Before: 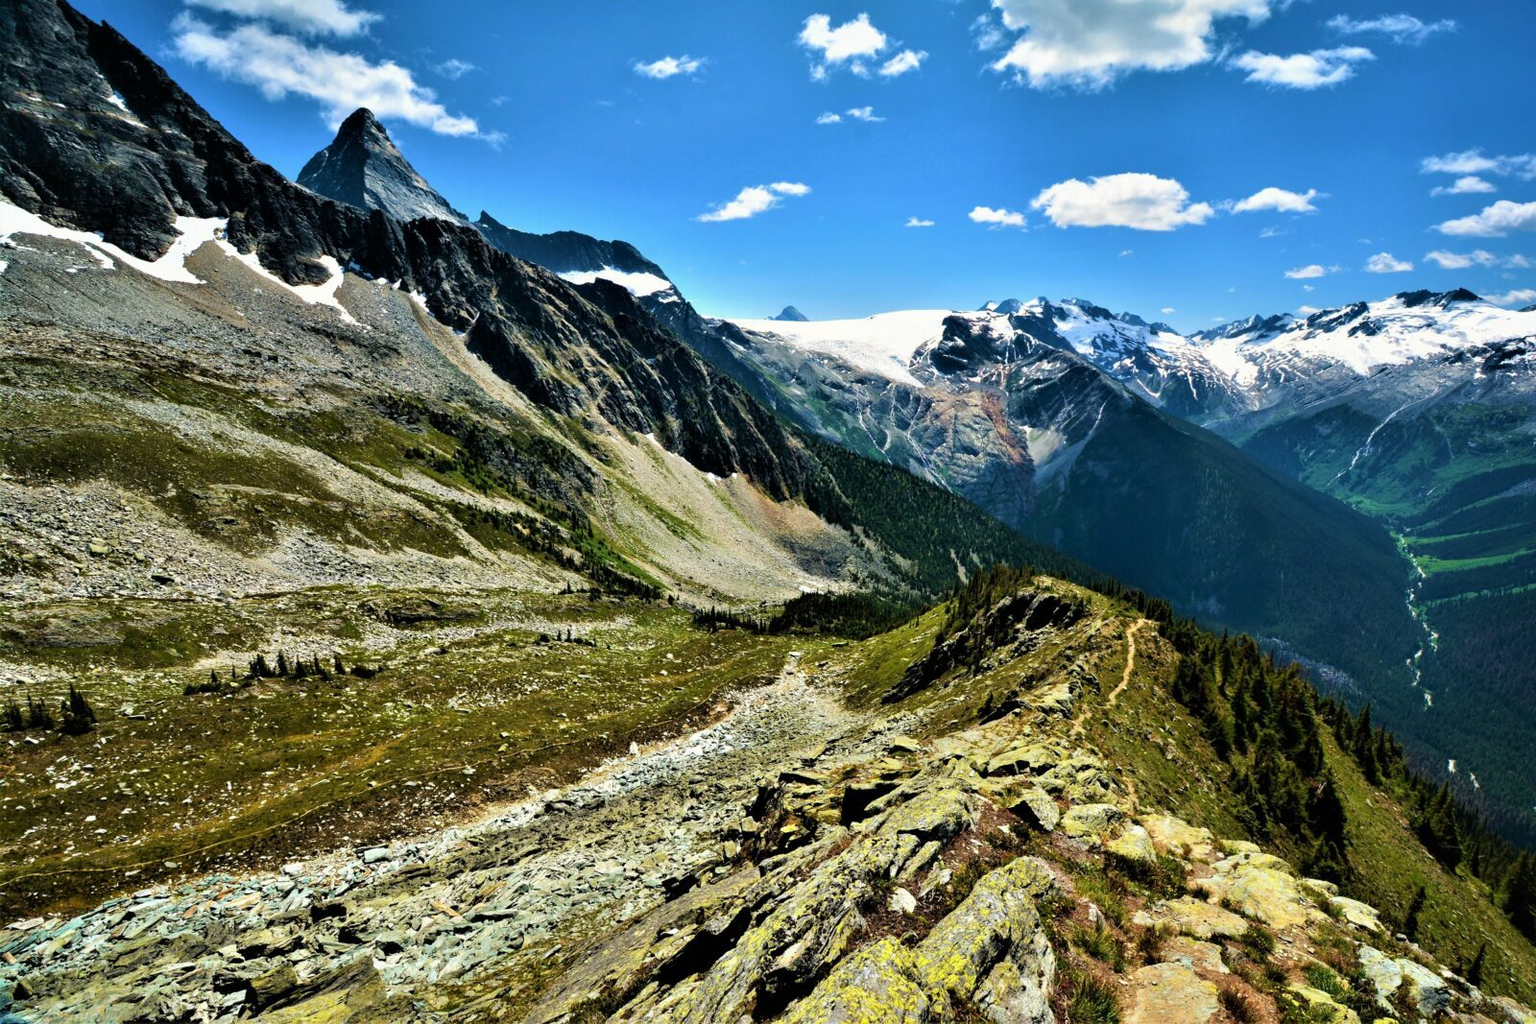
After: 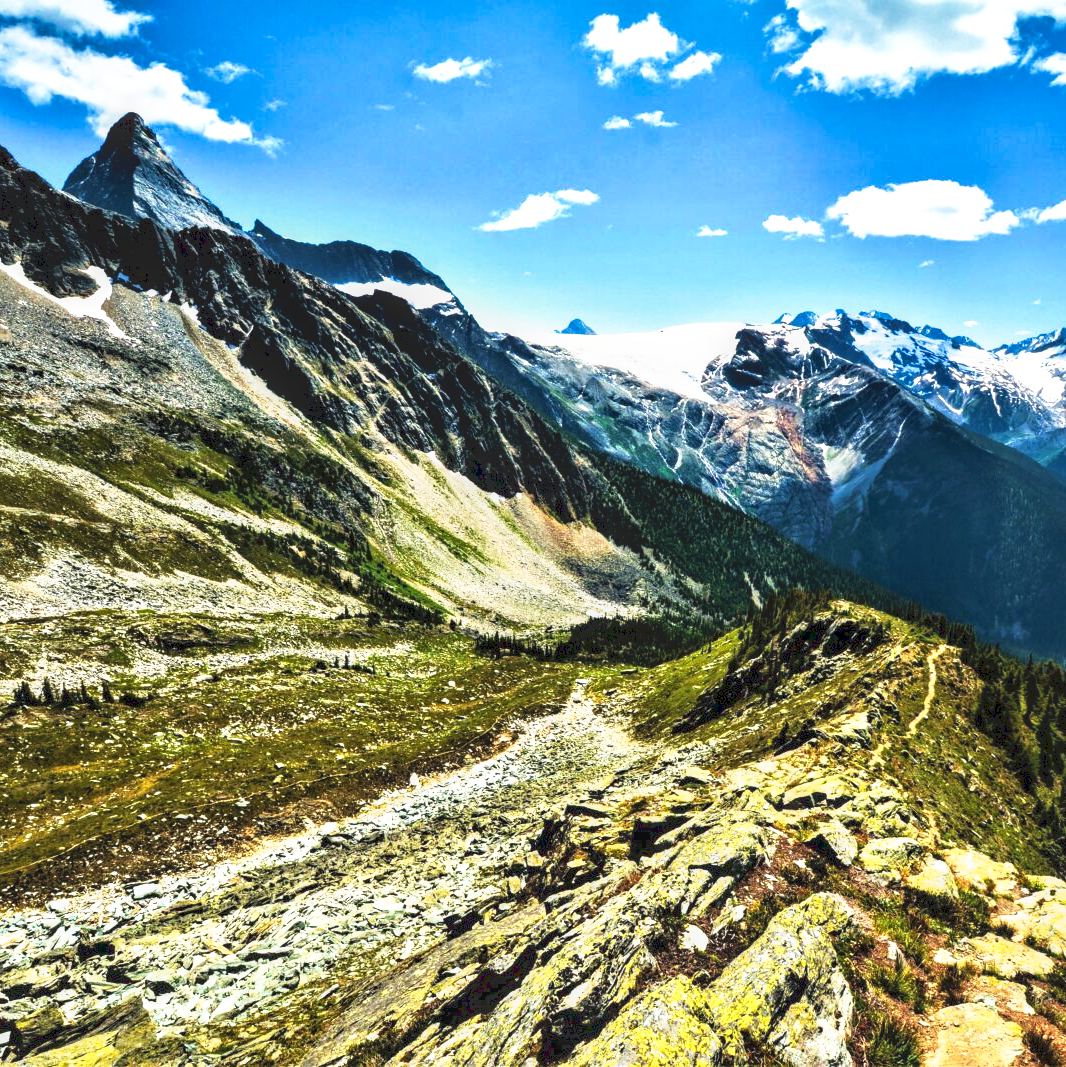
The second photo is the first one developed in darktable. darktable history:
crop and rotate: left 15.431%, right 17.941%
contrast equalizer: y [[0.5, 0.5, 0.472, 0.5, 0.5, 0.5], [0.5 ×6], [0.5 ×6], [0 ×6], [0 ×6]], mix -0.308
tone curve: curves: ch0 [(0, 0) (0.003, 0.116) (0.011, 0.116) (0.025, 0.113) (0.044, 0.114) (0.069, 0.118) (0.1, 0.137) (0.136, 0.171) (0.177, 0.213) (0.224, 0.259) (0.277, 0.316) (0.335, 0.381) (0.399, 0.458) (0.468, 0.548) (0.543, 0.654) (0.623, 0.775) (0.709, 0.895) (0.801, 0.972) (0.898, 0.991) (1, 1)], preserve colors none
local contrast: on, module defaults
